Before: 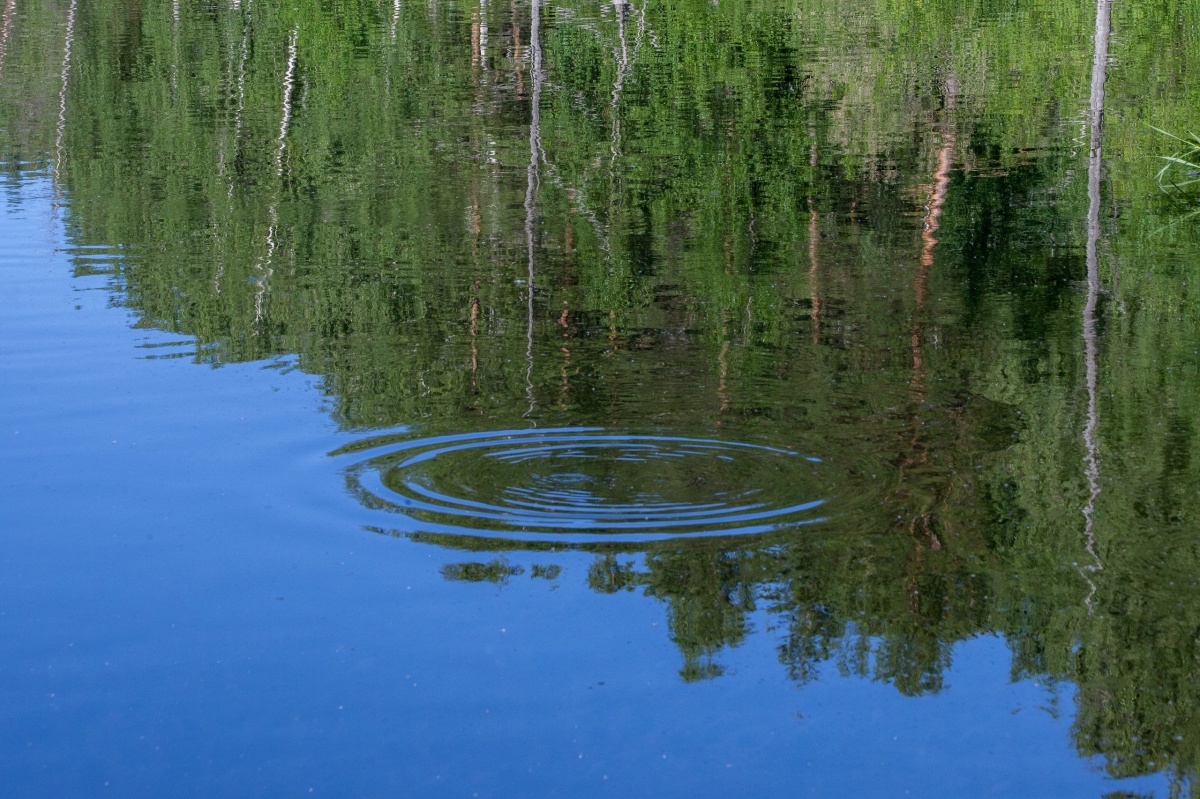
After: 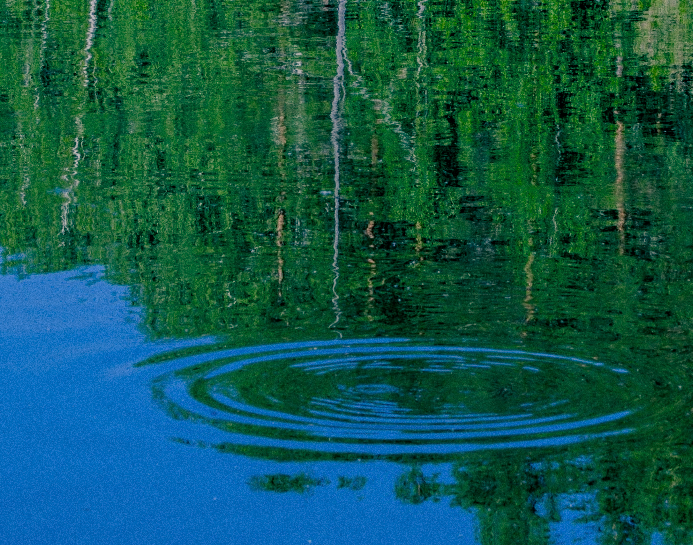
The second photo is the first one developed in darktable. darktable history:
crop: left 16.202%, top 11.208%, right 26.045%, bottom 20.557%
color balance rgb: shadows lift › luminance -28.76%, shadows lift › chroma 10%, shadows lift › hue 230°, power › chroma 0.5%, power › hue 215°, highlights gain › luminance 7.14%, highlights gain › chroma 1%, highlights gain › hue 50°, global offset › luminance -0.29%, global offset › hue 260°, perceptual saturation grading › global saturation 20%, perceptual saturation grading › highlights -13.92%, perceptual saturation grading › shadows 50%
tone equalizer: -8 EV 0.25 EV, -7 EV 0.417 EV, -6 EV 0.417 EV, -5 EV 0.25 EV, -3 EV -0.25 EV, -2 EV -0.417 EV, -1 EV -0.417 EV, +0 EV -0.25 EV, edges refinement/feathering 500, mask exposure compensation -1.57 EV, preserve details guided filter
grain: coarseness 0.09 ISO
filmic rgb: black relative exposure -7.65 EV, white relative exposure 4.56 EV, hardness 3.61
